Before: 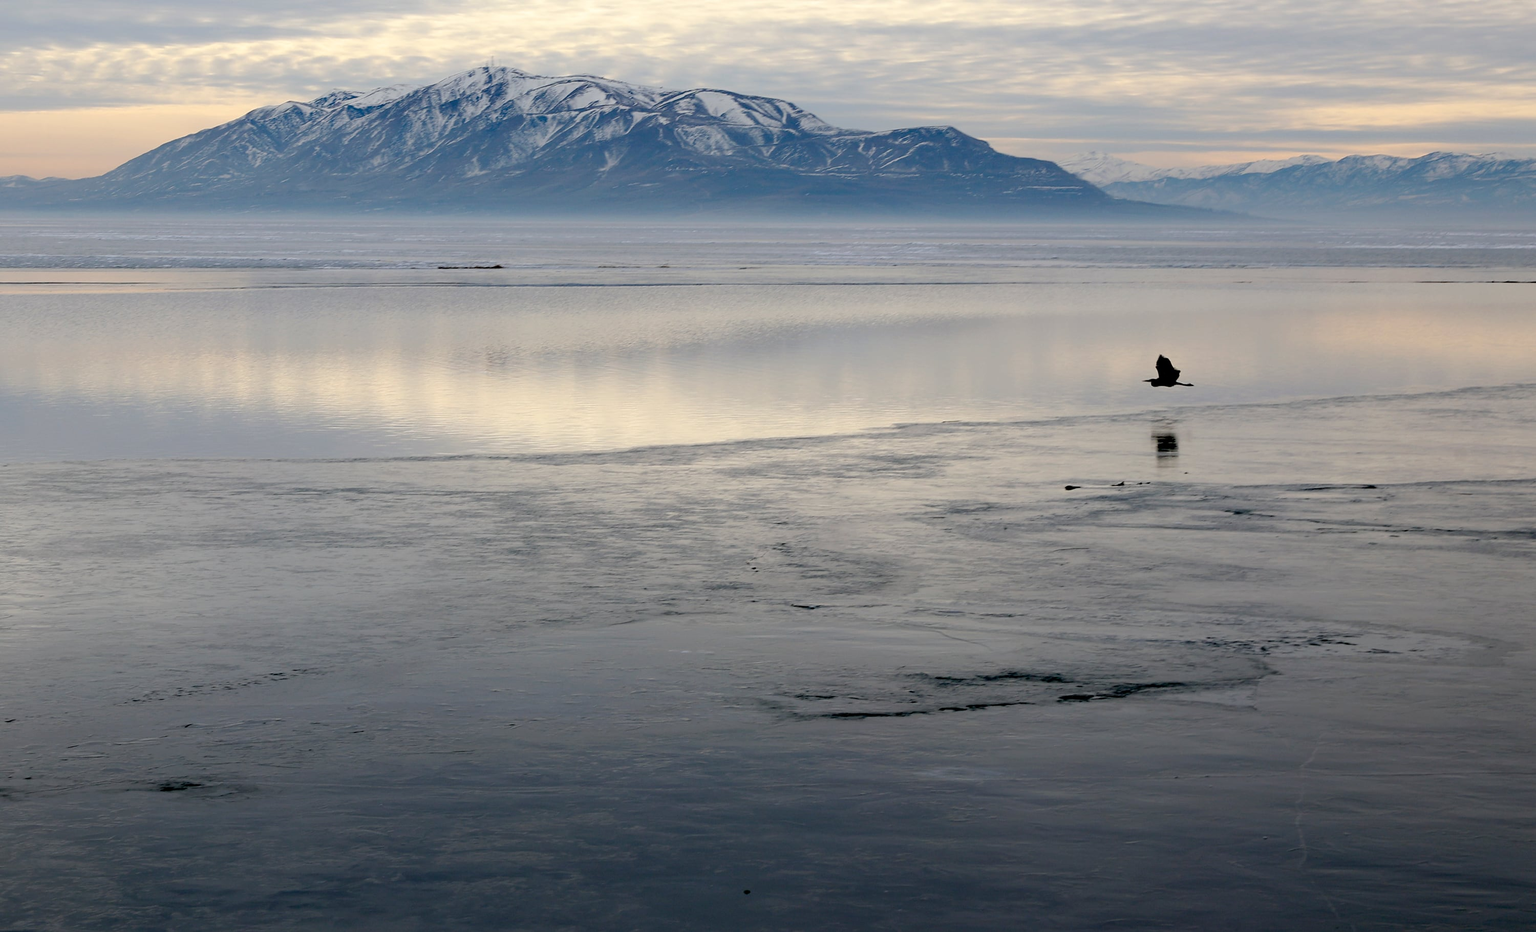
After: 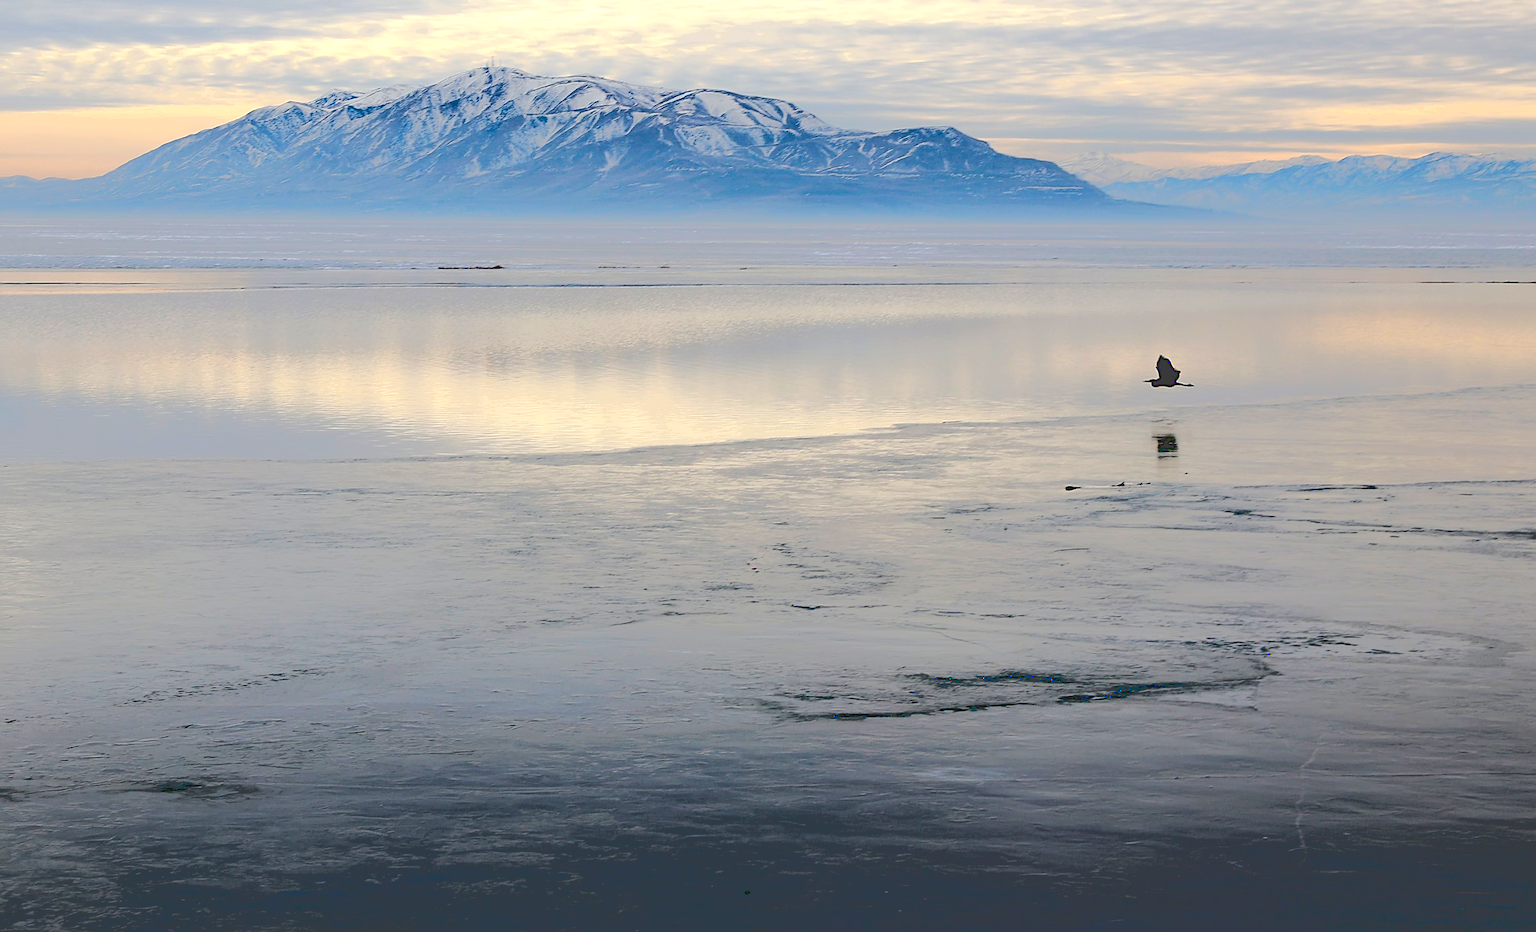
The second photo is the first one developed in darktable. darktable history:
base curve: curves: ch0 [(0.065, 0.026) (0.236, 0.358) (0.53, 0.546) (0.777, 0.841) (0.924, 0.992)]
exposure: black level correction 0, exposure 0.499 EV, compensate highlight preservation false
contrast brightness saturation: contrast -0.174, saturation 0.187
sharpen: amount 0.495
